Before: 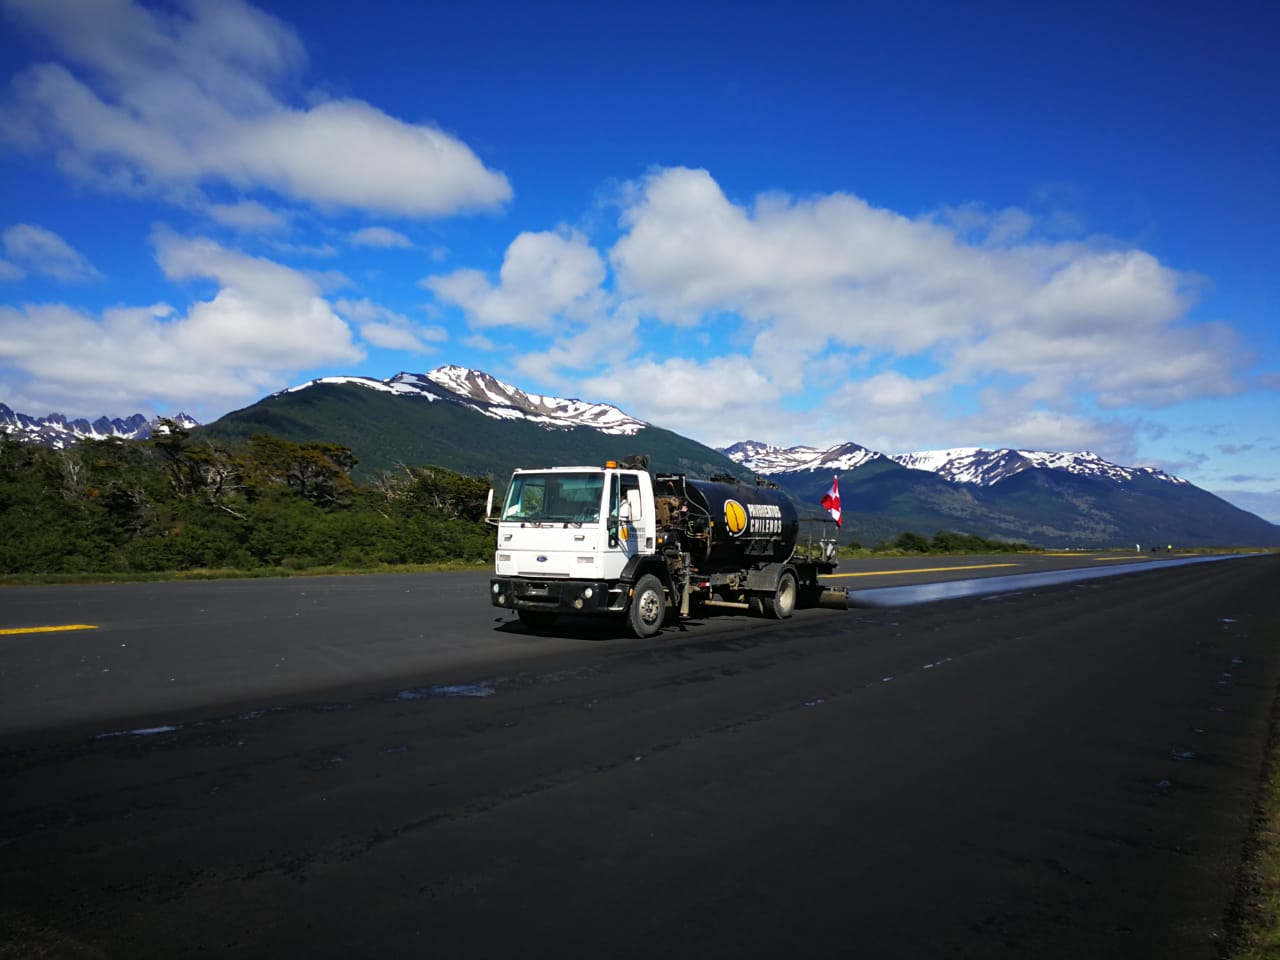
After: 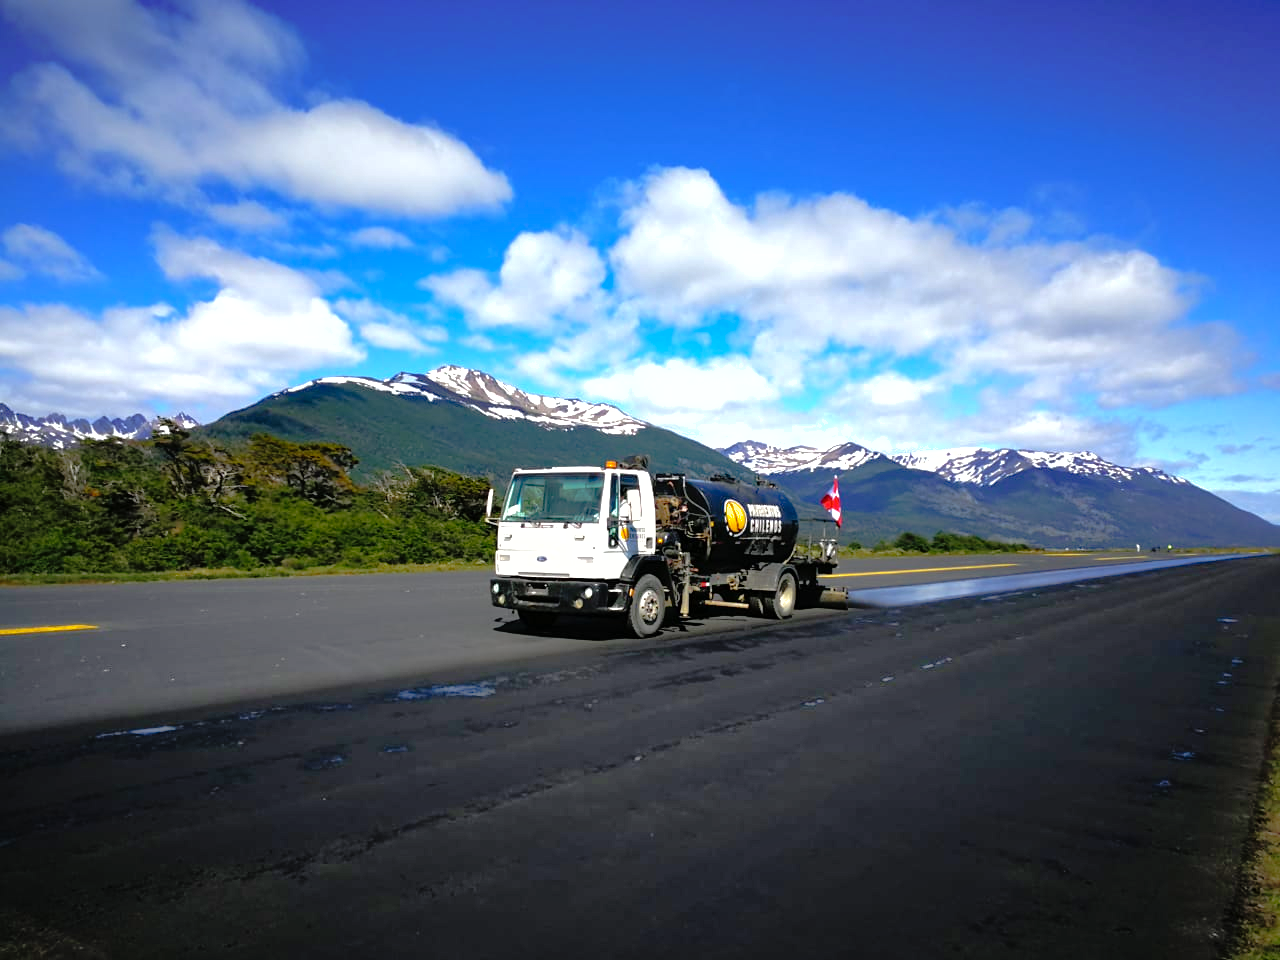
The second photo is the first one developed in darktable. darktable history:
shadows and highlights: on, module defaults
exposure: exposure 0.772 EV, compensate highlight preservation false
tone curve: curves: ch0 [(0, 0) (0.126, 0.061) (0.362, 0.382) (0.498, 0.498) (0.706, 0.712) (1, 1)]; ch1 [(0, 0) (0.5, 0.497) (0.55, 0.578) (1, 1)]; ch2 [(0, 0) (0.44, 0.424) (0.489, 0.486) (0.537, 0.538) (1, 1)], preserve colors none
